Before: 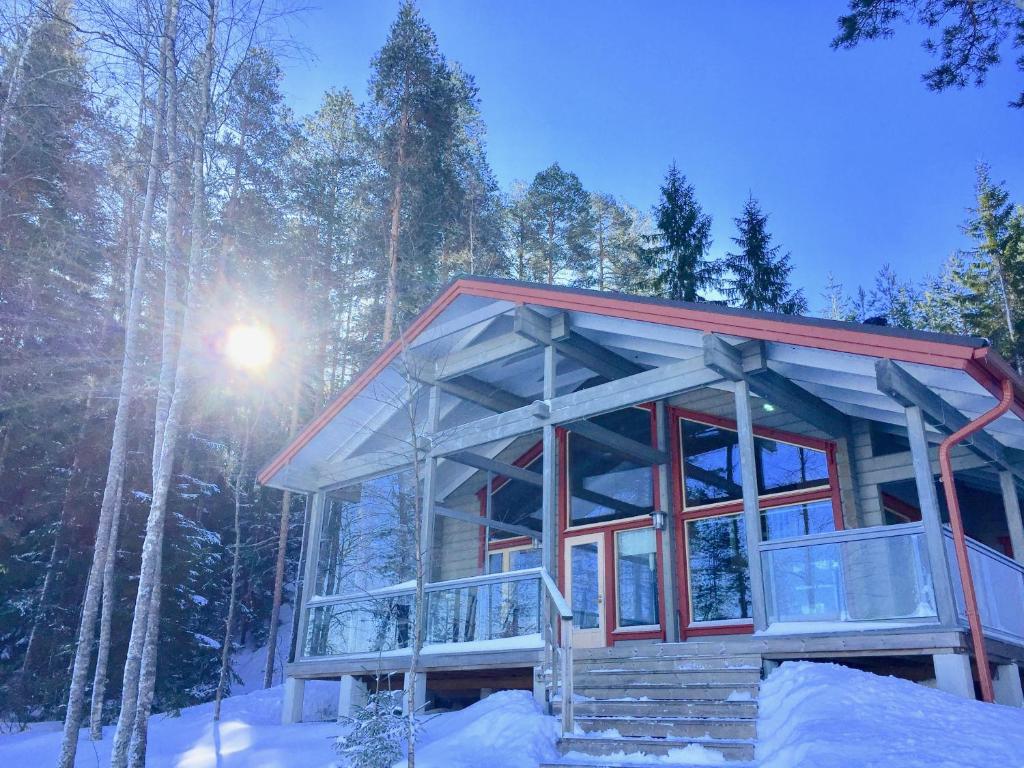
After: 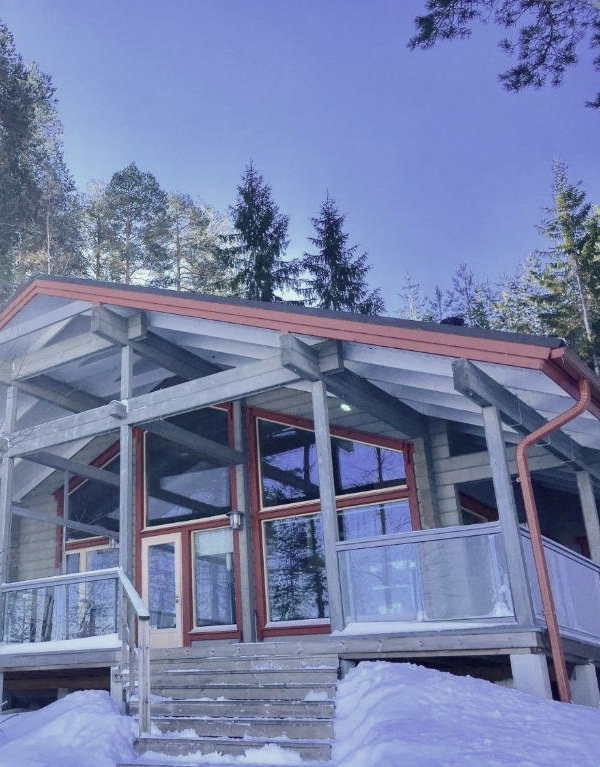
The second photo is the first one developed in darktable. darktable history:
crop: left 41.402%
color correction: highlights a* 5.59, highlights b* 5.24, saturation 0.68
